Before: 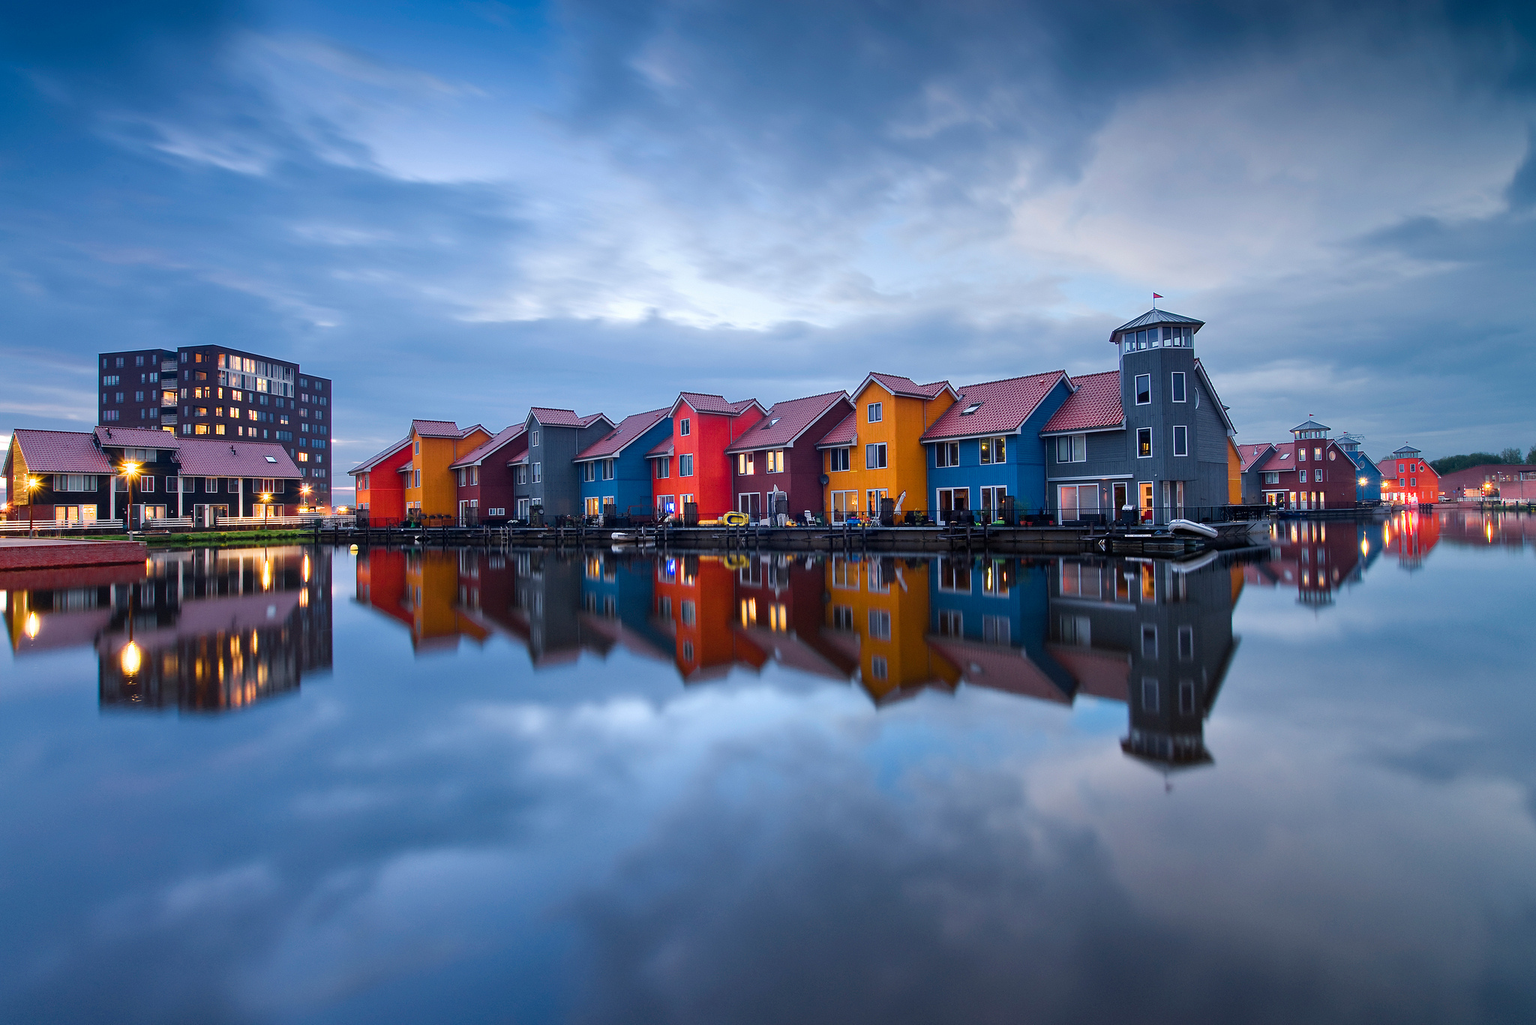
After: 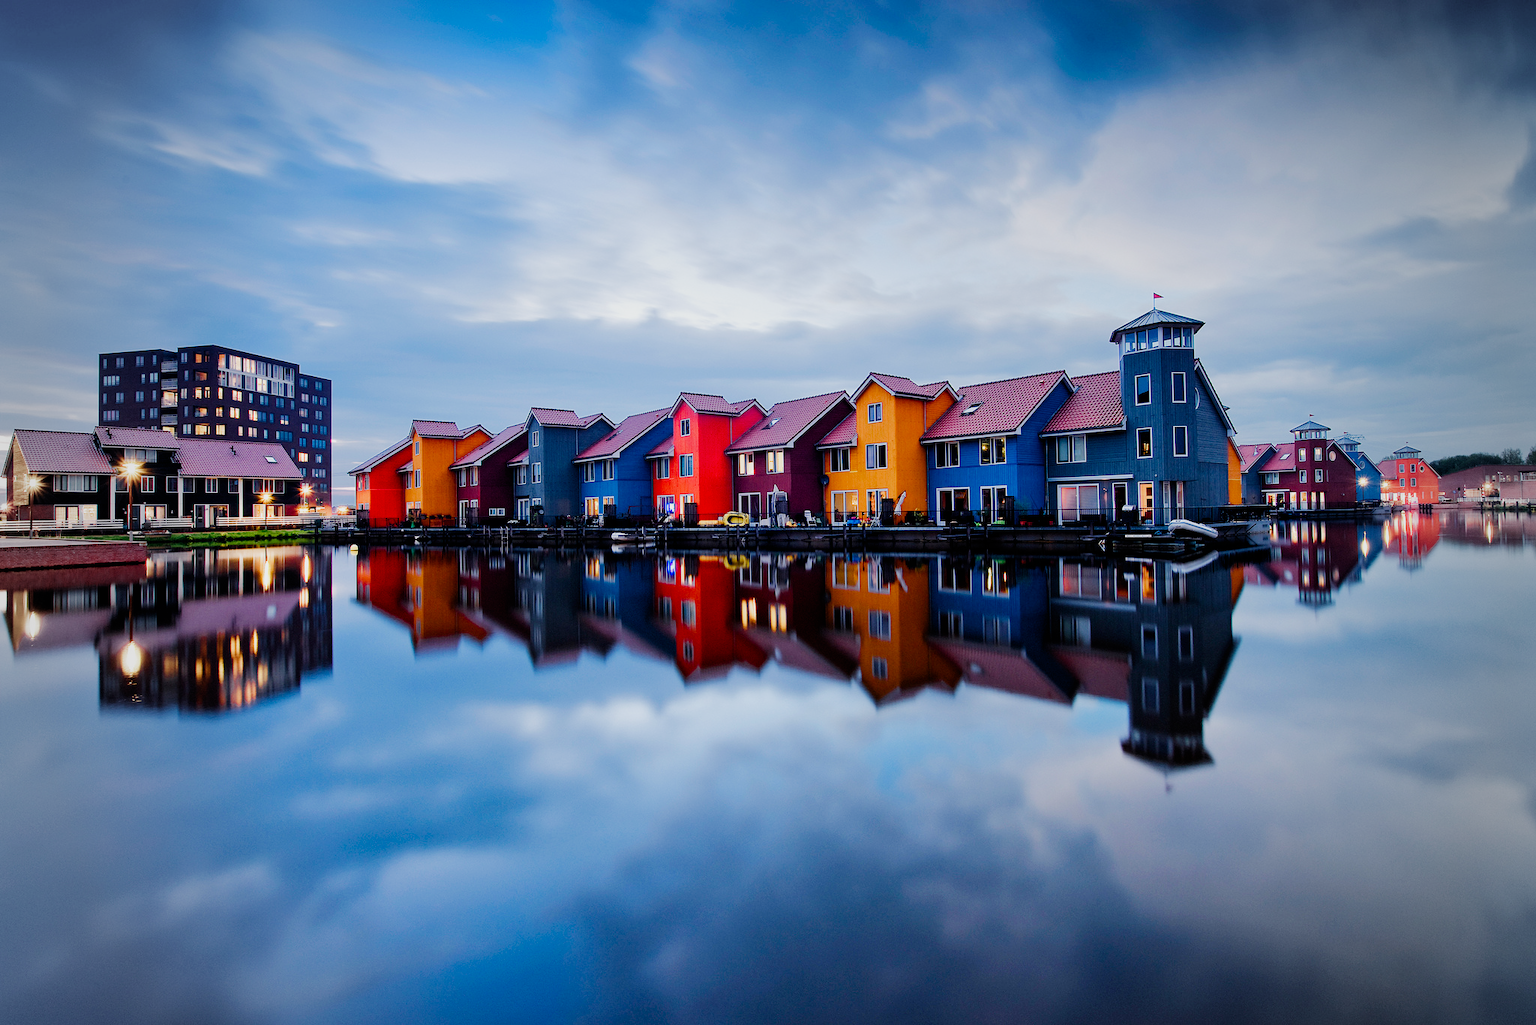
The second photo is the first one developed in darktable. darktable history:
color balance rgb: perceptual saturation grading › global saturation 0.834%, perceptual saturation grading › highlights -32.798%, perceptual saturation grading › mid-tones 5.225%, perceptual saturation grading › shadows 17.329%, perceptual brilliance grading › mid-tones 10.431%, perceptual brilliance grading › shadows 14.599%, global vibrance 14.202%
filmic rgb: black relative exposure -7.5 EV, white relative exposure 4.99 EV, hardness 3.34, contrast 1.301, add noise in highlights 0.001, preserve chrominance no, color science v3 (2019), use custom middle-gray values true, contrast in highlights soft
vignetting: fall-off start 68.76%, fall-off radius 29.58%, brightness -0.157, width/height ratio 0.984, shape 0.853
